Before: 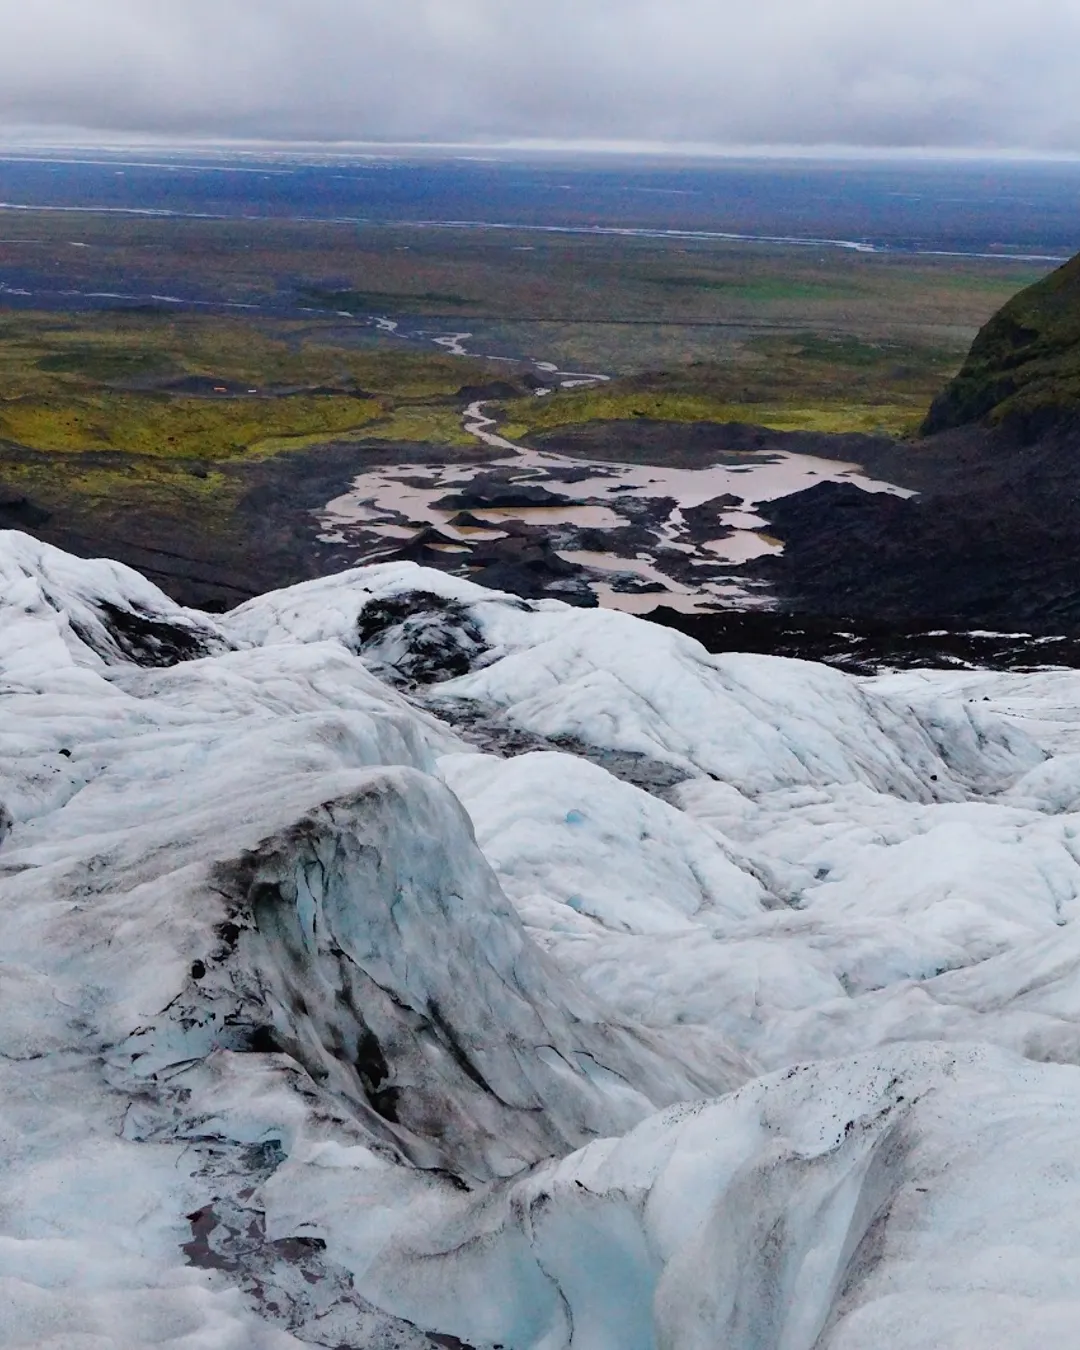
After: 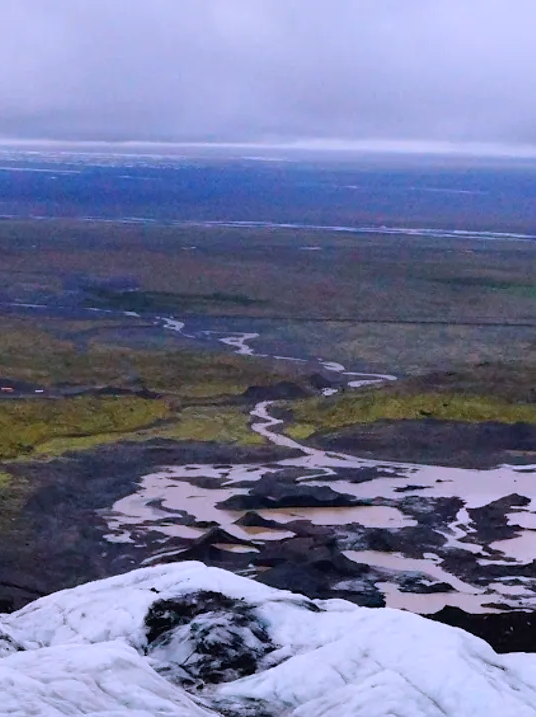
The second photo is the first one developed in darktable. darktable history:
crop: left 19.731%, right 30.593%, bottom 46.872%
color calibration: illuminant custom, x 0.367, y 0.392, temperature 4434.11 K
